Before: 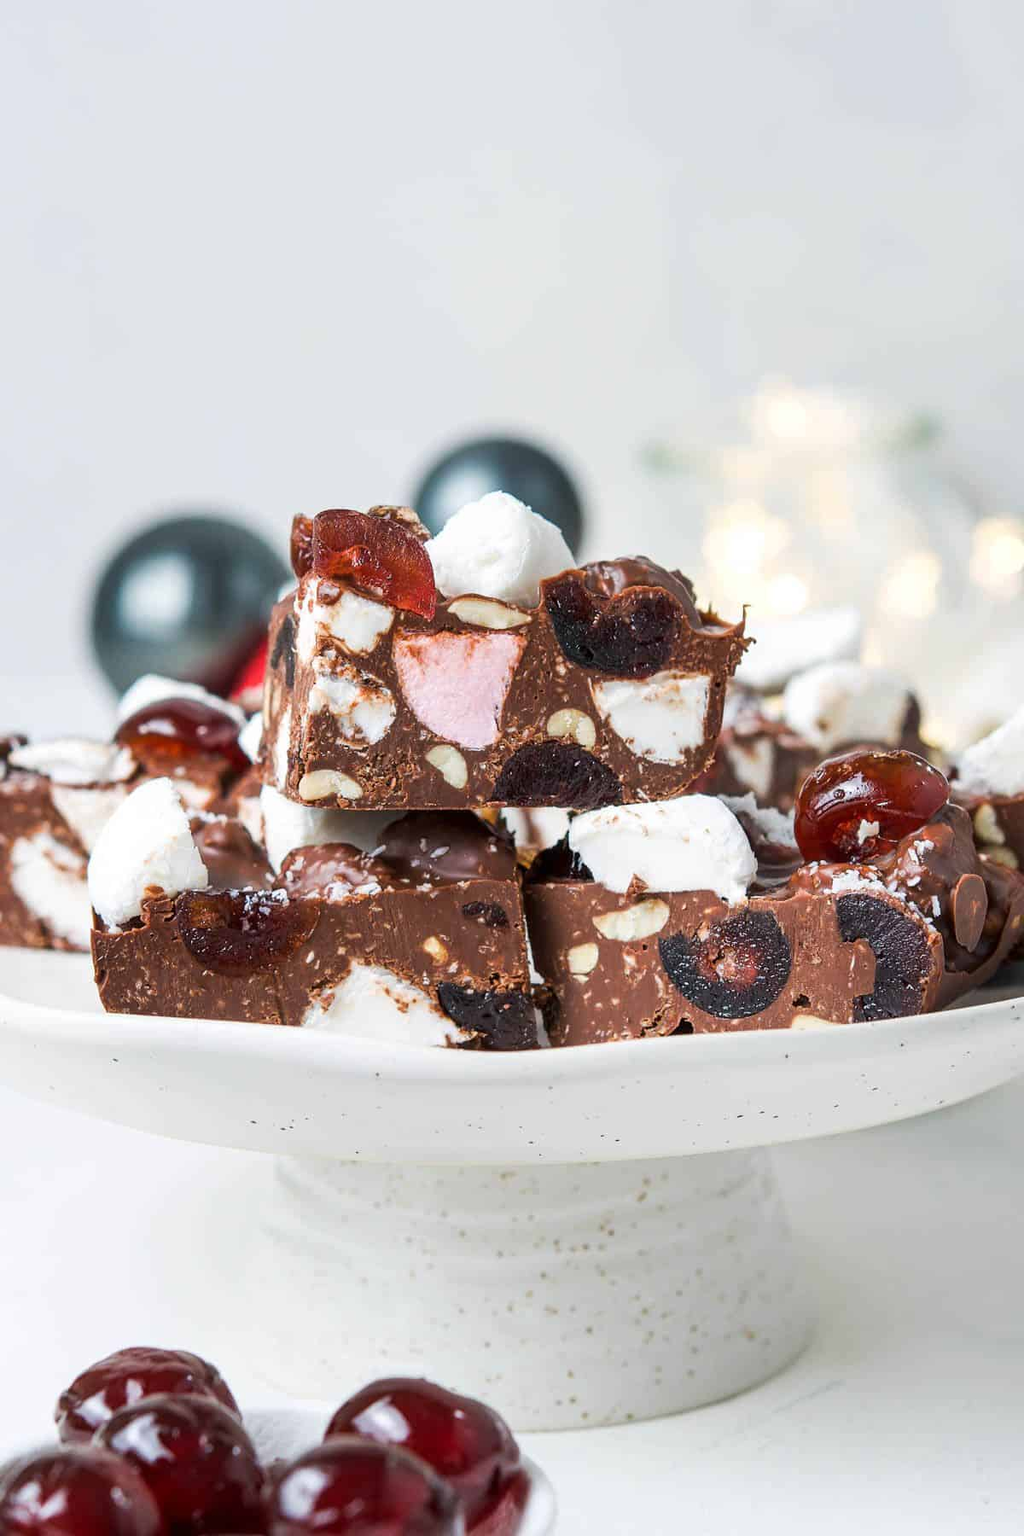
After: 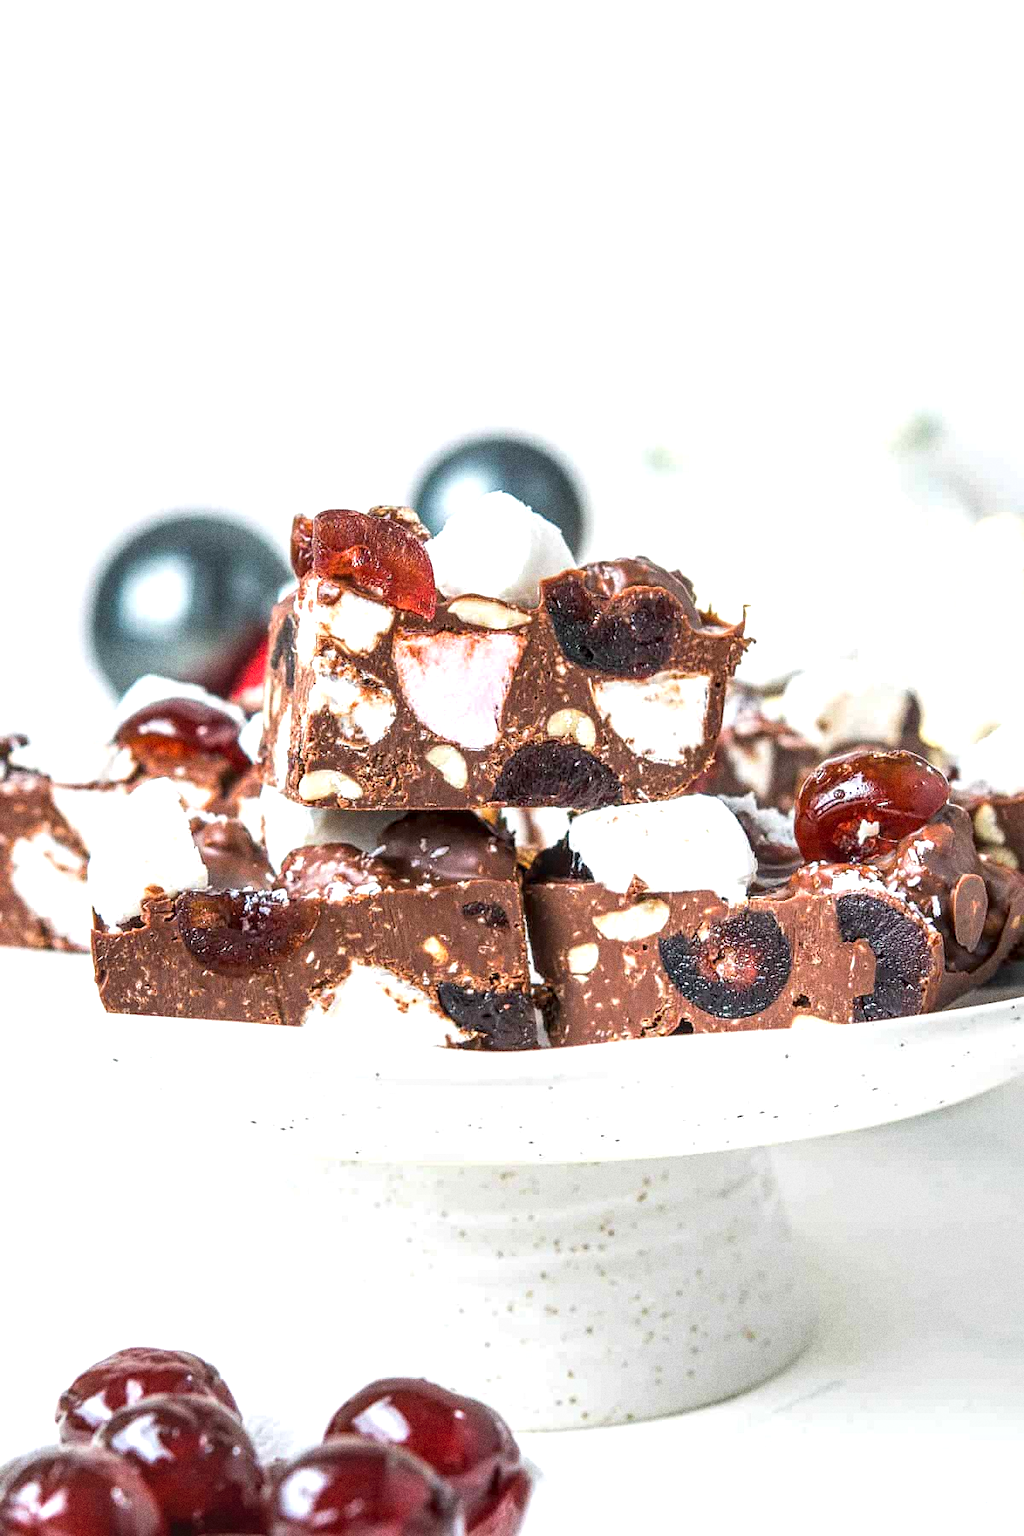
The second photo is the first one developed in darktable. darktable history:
local contrast: detail 130%
grain: coarseness 0.09 ISO, strength 40%
exposure: exposure 0.657 EV, compensate highlight preservation false
